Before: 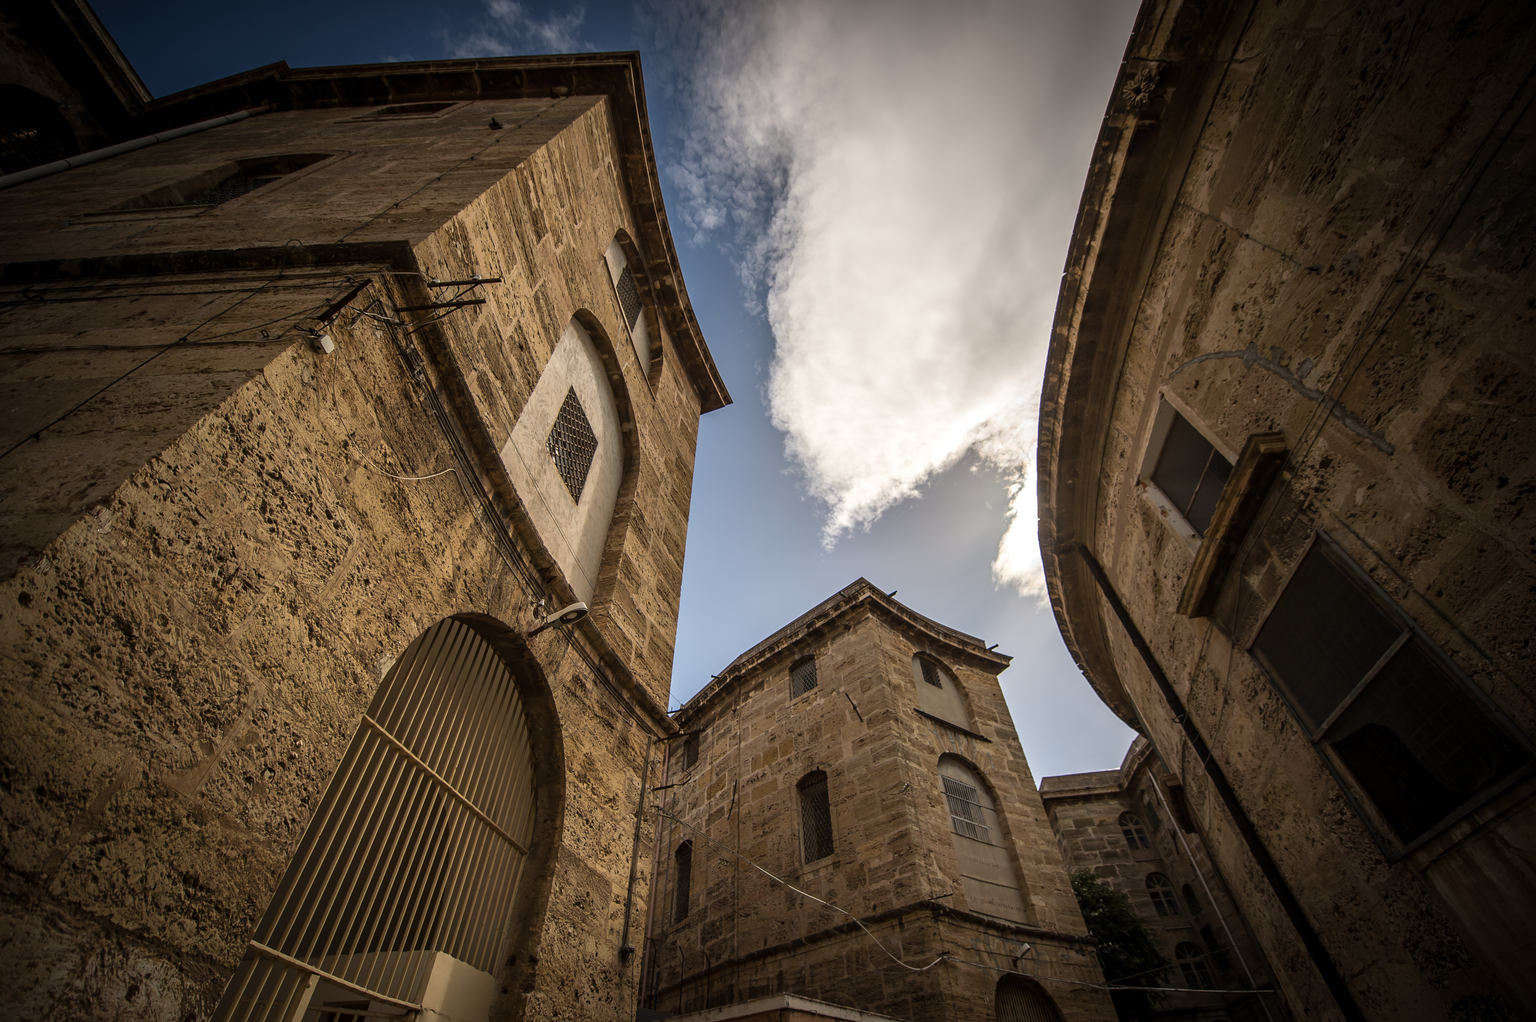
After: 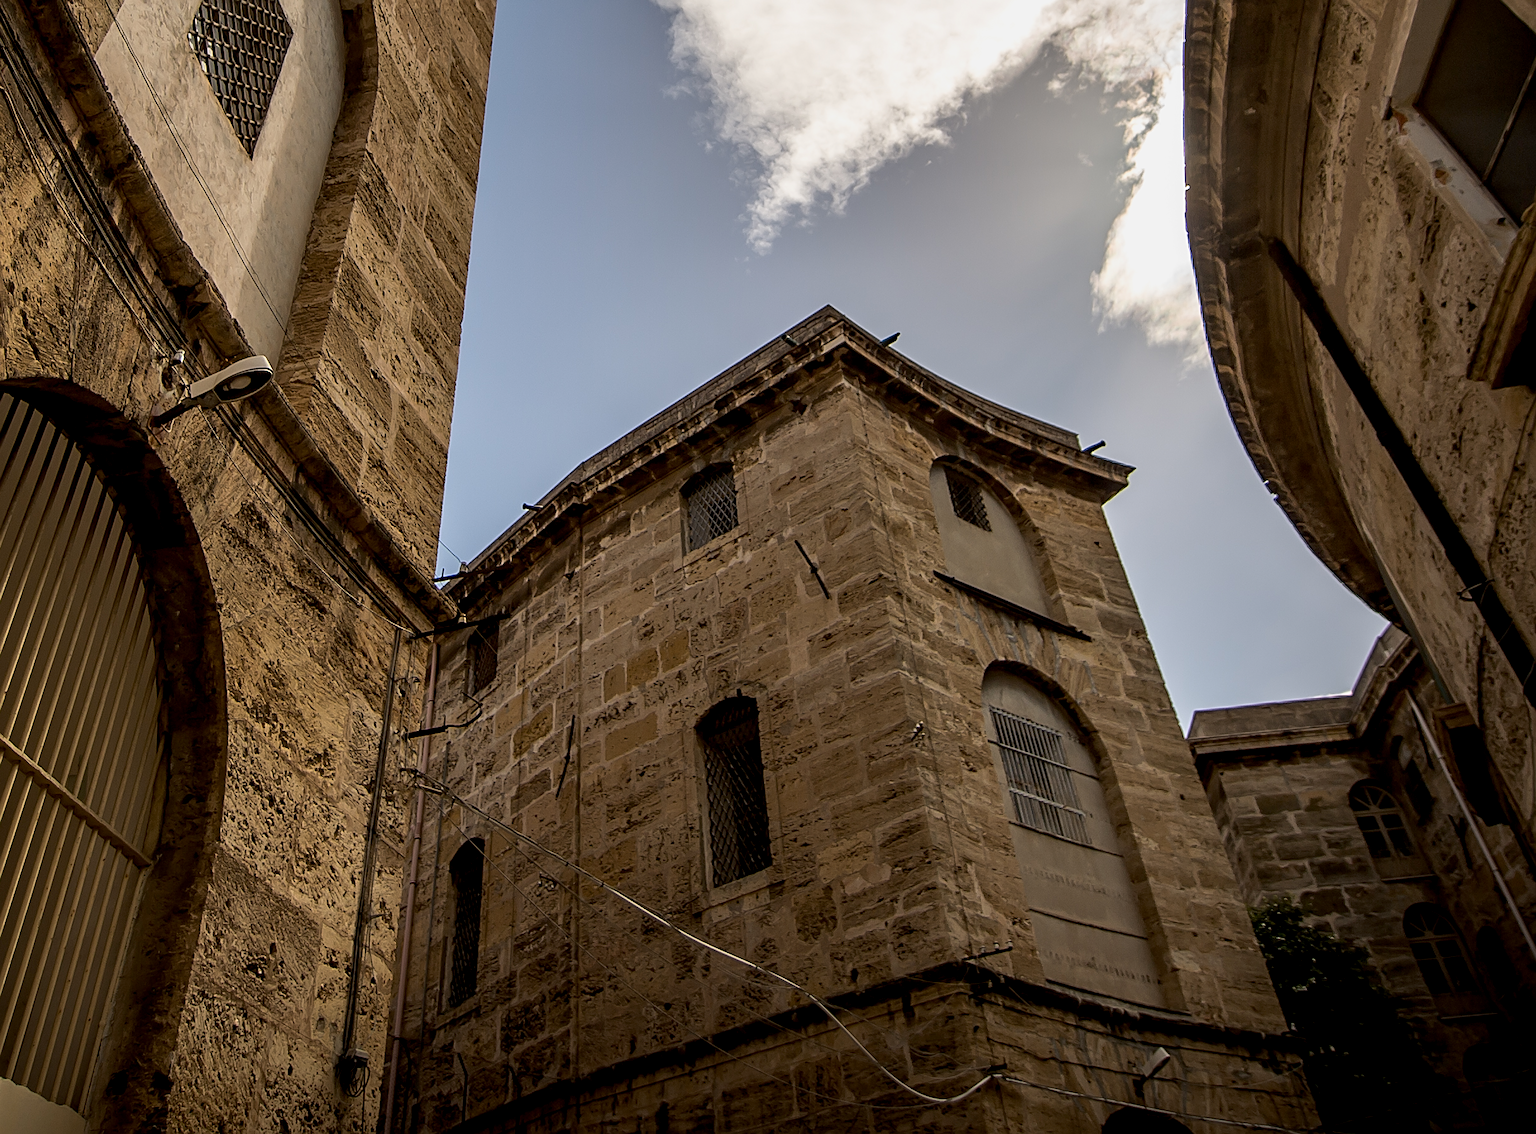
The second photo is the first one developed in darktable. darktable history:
exposure: black level correction 0.009, exposure -0.167 EV, compensate highlight preservation false
sharpen: on, module defaults
crop: left 29.539%, top 41.776%, right 21.142%, bottom 3.468%
